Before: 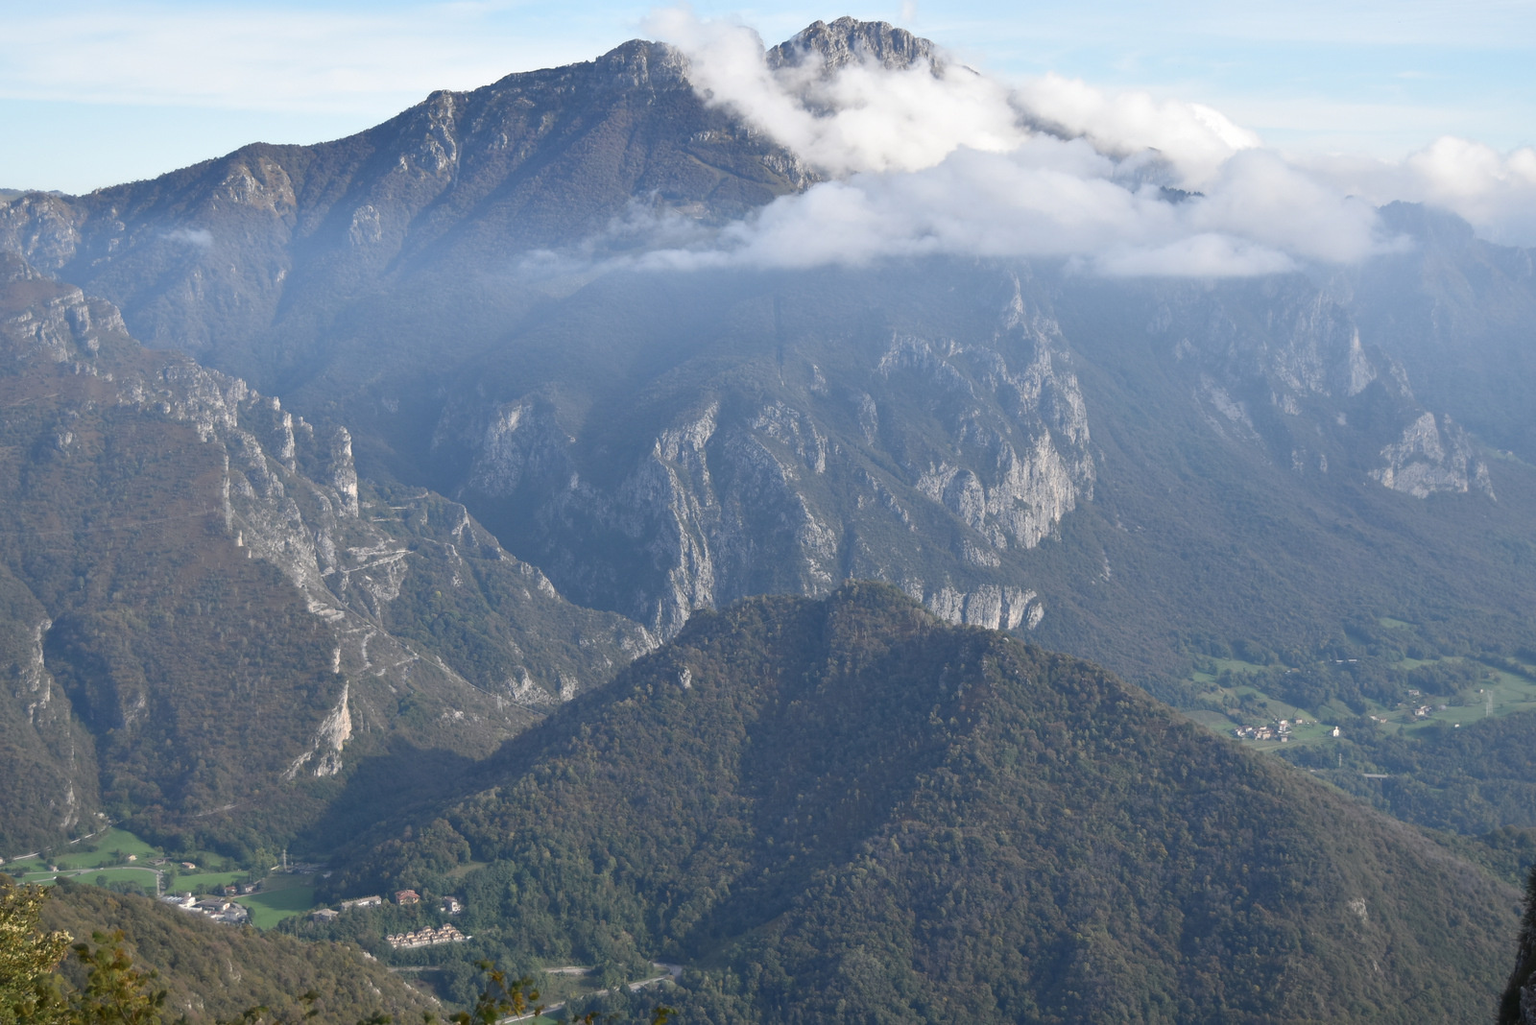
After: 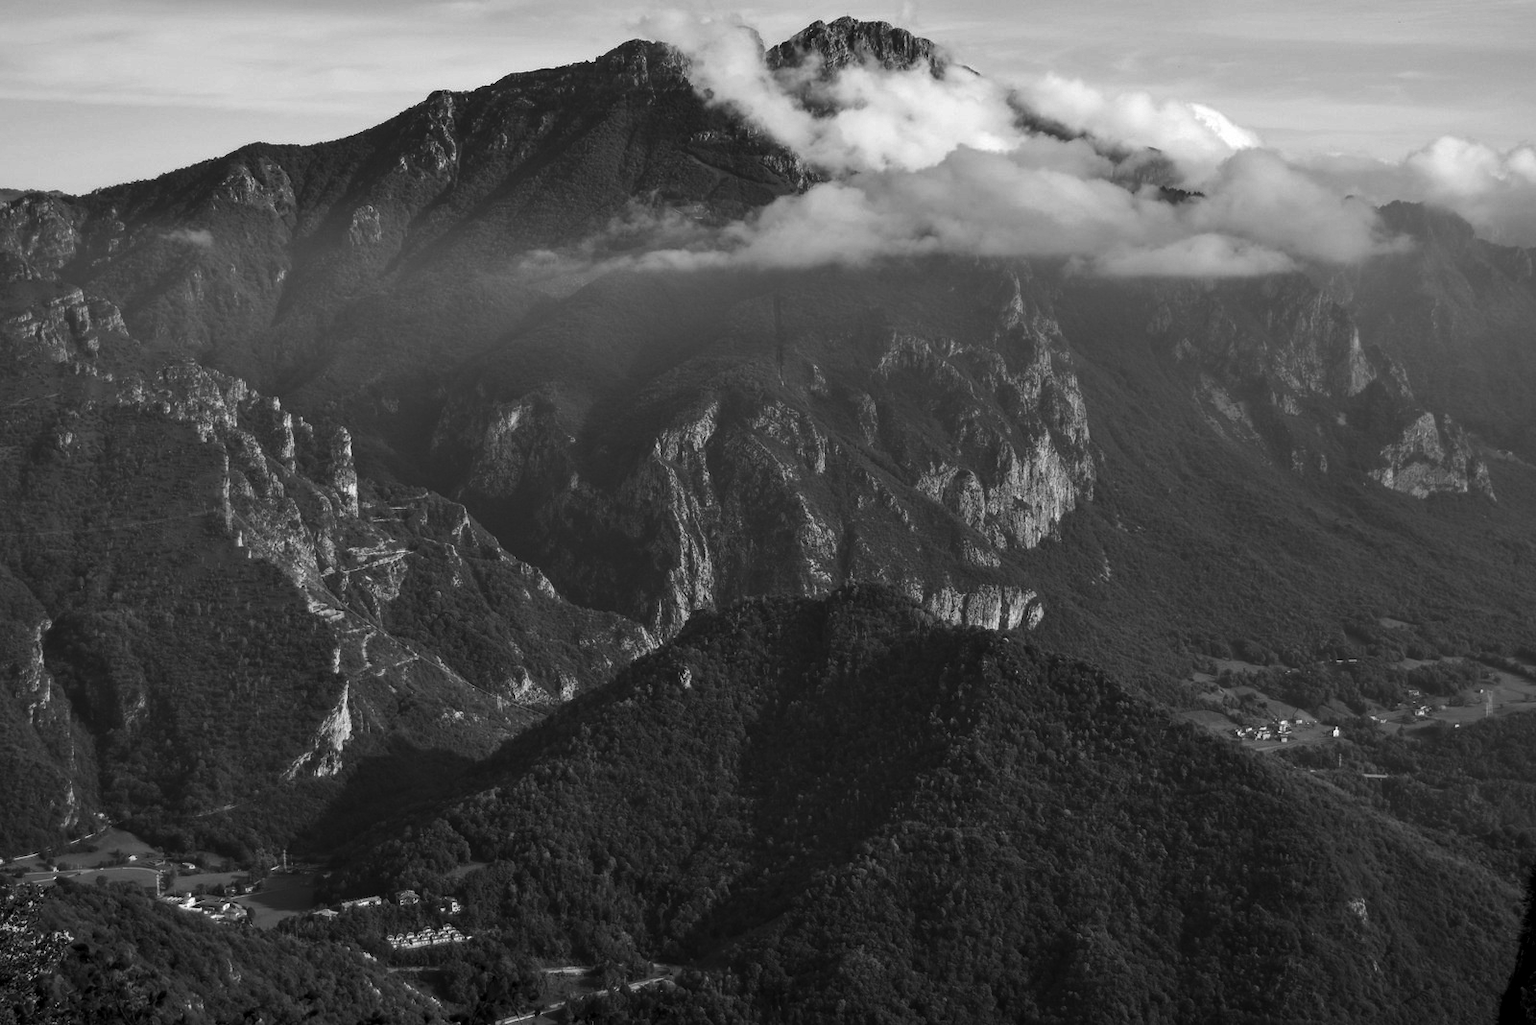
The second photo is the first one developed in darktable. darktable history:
shadows and highlights: shadows 37.27, highlights -28.18, soften with gaussian
contrast brightness saturation: contrast -0.03, brightness -0.59, saturation -1
local contrast: on, module defaults
